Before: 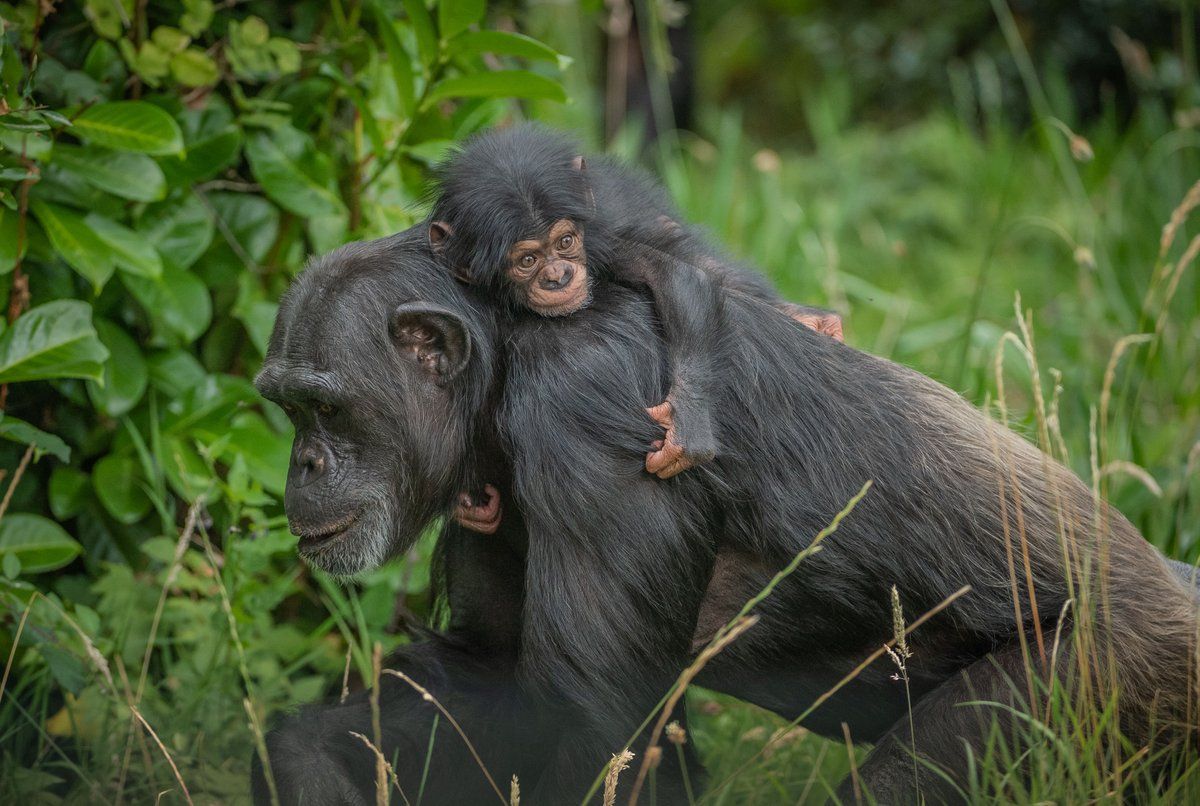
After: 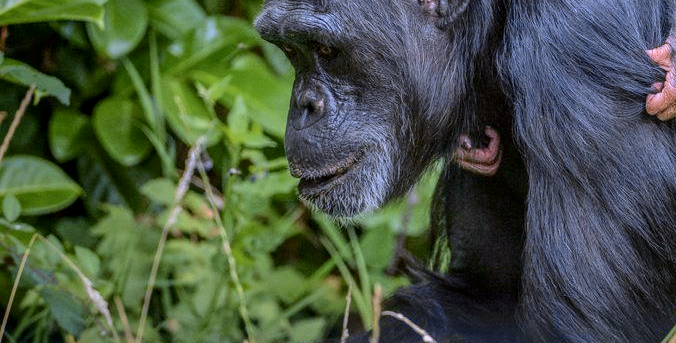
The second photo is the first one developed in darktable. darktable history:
local contrast: on, module defaults
tone curve: curves: ch0 [(0, 0.021) (0.049, 0.044) (0.152, 0.14) (0.328, 0.377) (0.473, 0.543) (0.641, 0.705) (0.85, 0.894) (1, 0.969)]; ch1 [(0, 0) (0.302, 0.331) (0.433, 0.432) (0.472, 0.47) (0.502, 0.503) (0.527, 0.516) (0.564, 0.573) (0.614, 0.626) (0.677, 0.701) (0.859, 0.885) (1, 1)]; ch2 [(0, 0) (0.33, 0.301) (0.447, 0.44) (0.487, 0.496) (0.502, 0.516) (0.535, 0.563) (0.565, 0.597) (0.608, 0.641) (1, 1)], color space Lab, independent channels, preserve colors none
crop: top 44.483%, right 43.593%, bottom 12.892%
color calibration: output R [1.063, -0.012, -0.003, 0], output B [-0.079, 0.047, 1, 0], illuminant custom, x 0.389, y 0.387, temperature 3838.64 K
white balance: red 1.004, blue 1.096
